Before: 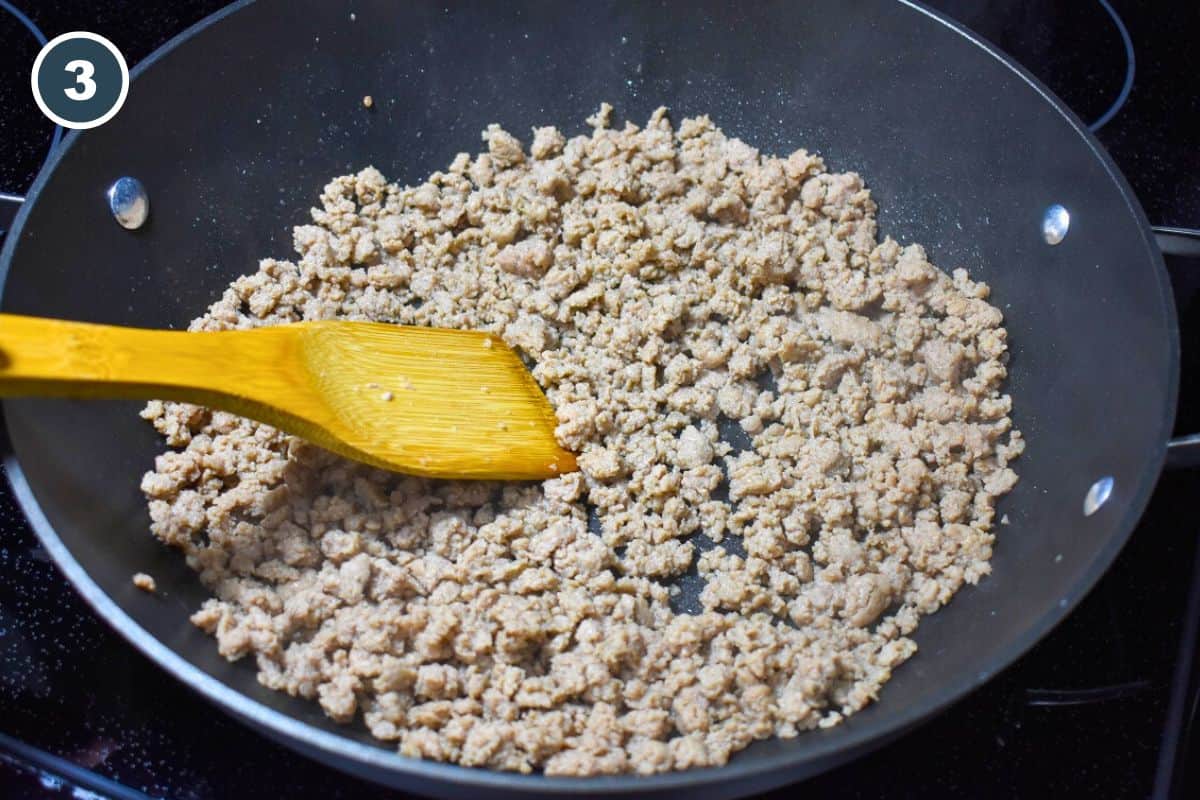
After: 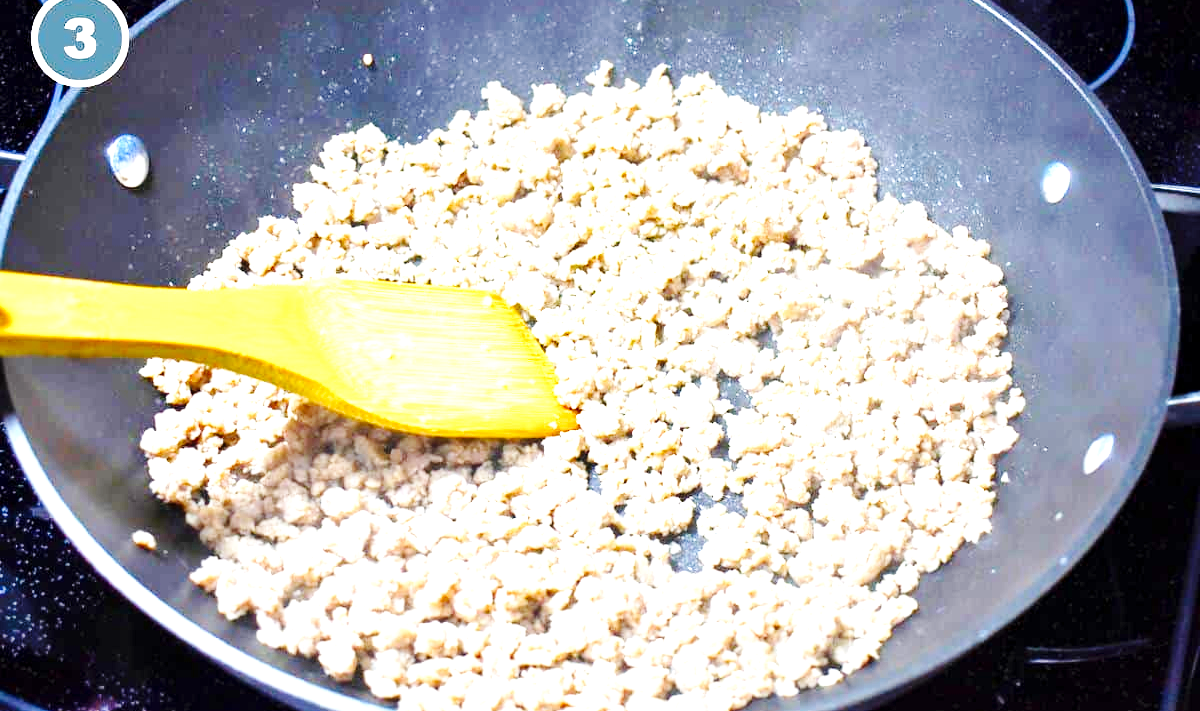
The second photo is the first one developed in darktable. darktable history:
crop and rotate: top 5.462%, bottom 5.612%
base curve: curves: ch0 [(0, 0) (0.036, 0.025) (0.121, 0.166) (0.206, 0.329) (0.605, 0.79) (1, 1)], preserve colors none
exposure: black level correction 0.002, exposure 1.999 EV, compensate exposure bias true, compensate highlight preservation false
